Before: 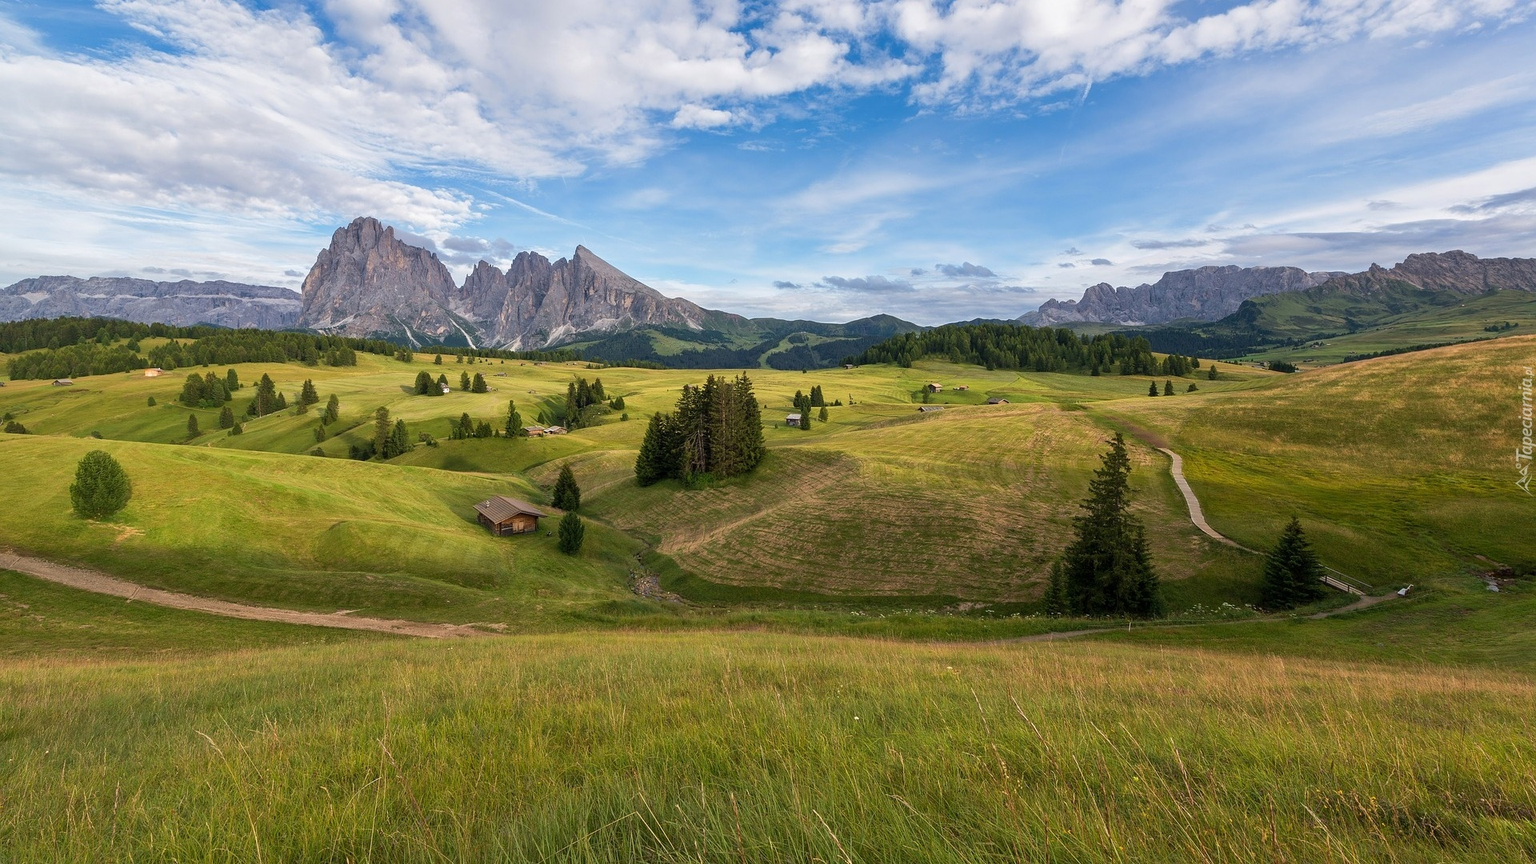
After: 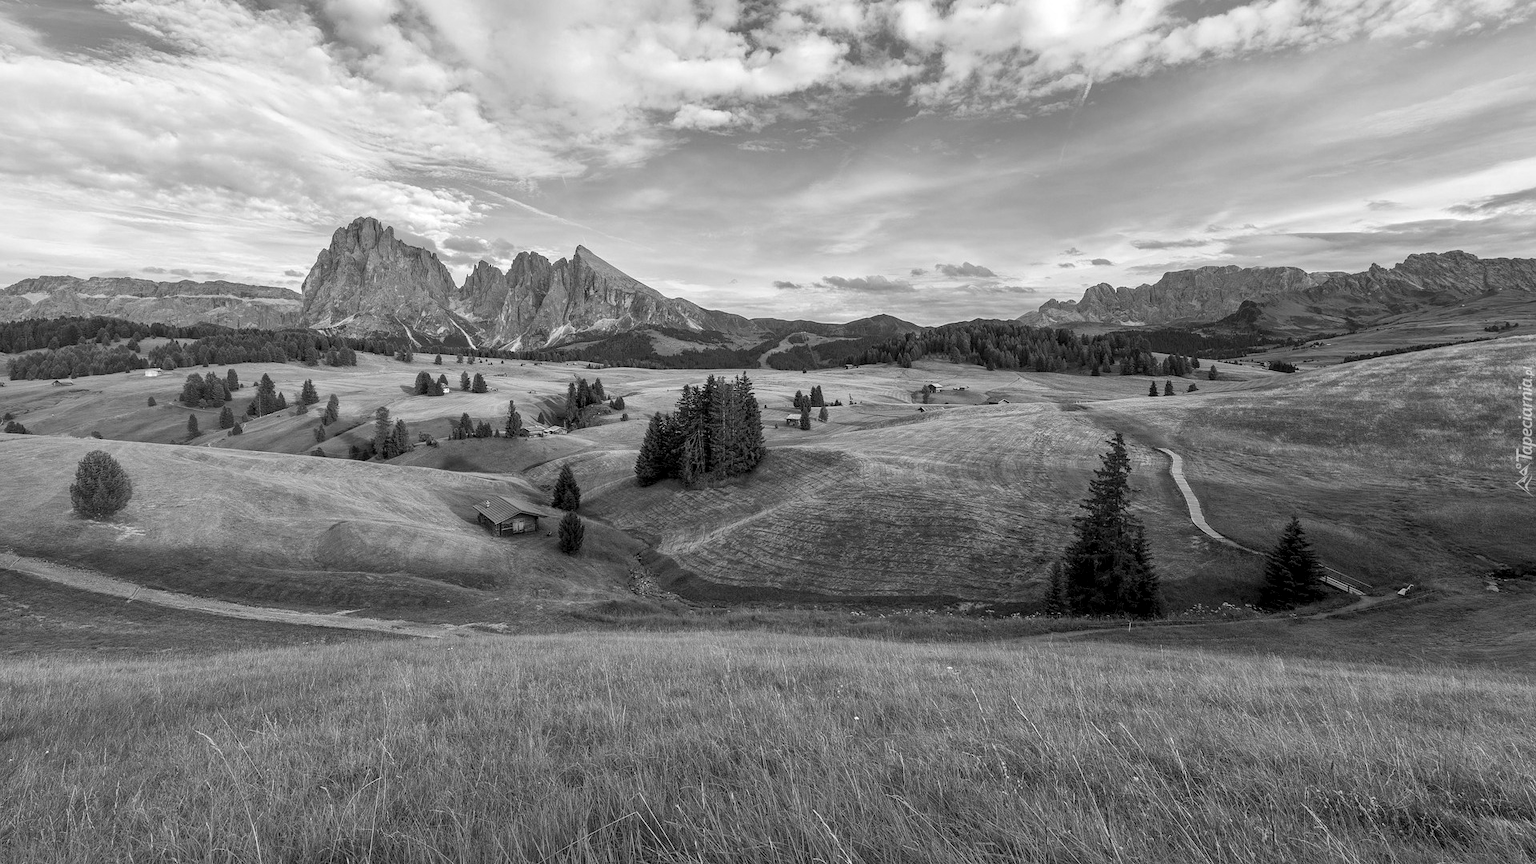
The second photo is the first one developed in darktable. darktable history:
local contrast: on, module defaults
monochrome: on, module defaults
